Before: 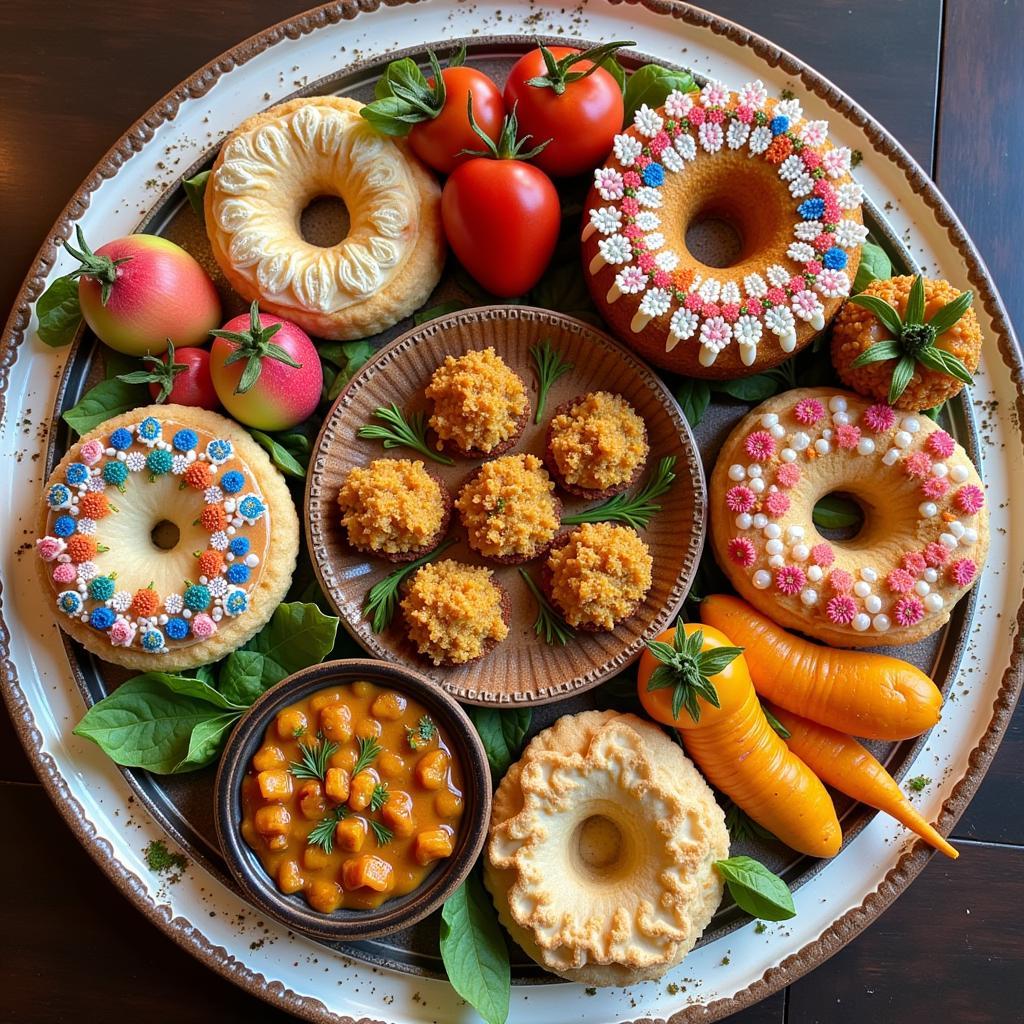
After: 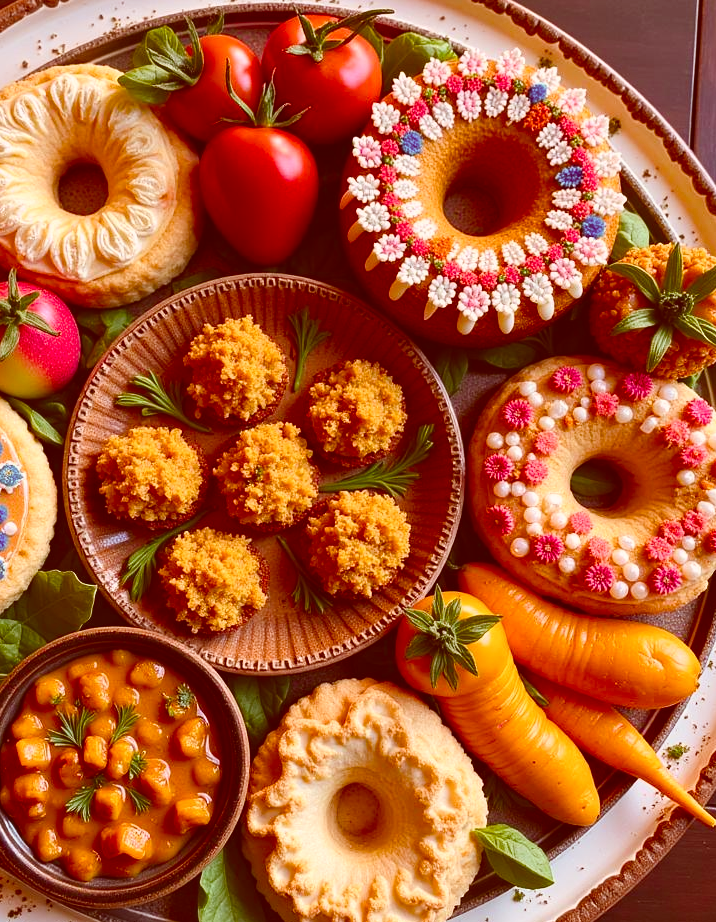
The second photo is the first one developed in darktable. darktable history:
crop and rotate: left 23.679%, top 3.176%, right 6.377%, bottom 6.752%
color balance rgb: power › luminance 3.446%, power › hue 234.19°, perceptual saturation grading › global saturation 39.745%, perceptual saturation grading › highlights -24.77%, perceptual saturation grading › mid-tones 35.222%, perceptual saturation grading › shadows 34.842%, perceptual brilliance grading › highlights 4.534%, perceptual brilliance grading › shadows -10.092%, contrast -10.197%
color correction: highlights a* 9.31, highlights b* 8.47, shadows a* 39.32, shadows b* 39.69, saturation 0.781
contrast brightness saturation: contrast 0.14
exposure: black level correction -0.009, exposure 0.066 EV, compensate exposure bias true, compensate highlight preservation false
